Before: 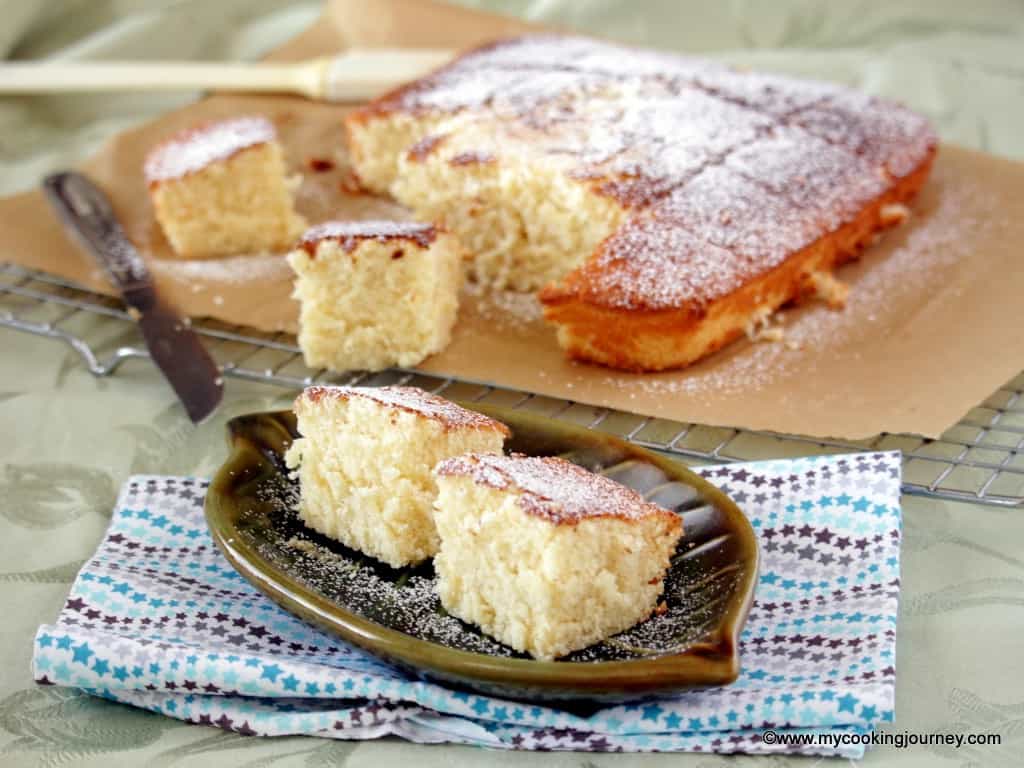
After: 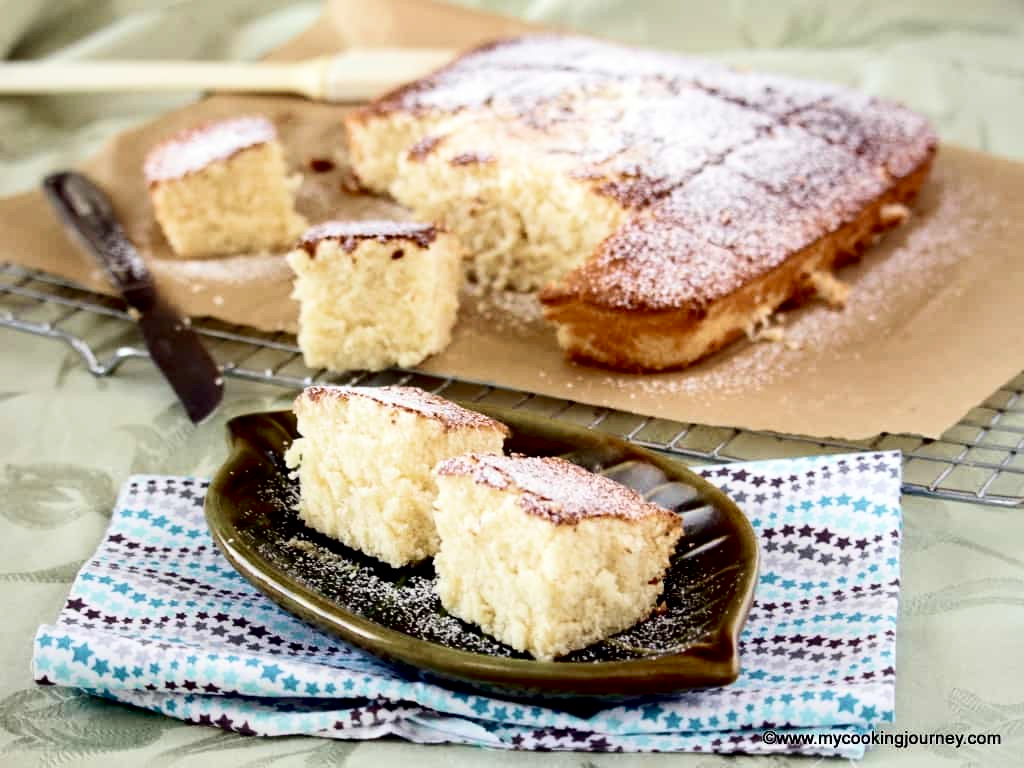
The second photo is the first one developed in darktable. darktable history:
exposure: black level correction 0.017, exposure -0.008 EV, compensate exposure bias true, compensate highlight preservation false
velvia: strength 40.06%
contrast brightness saturation: contrast 0.251, saturation -0.312
